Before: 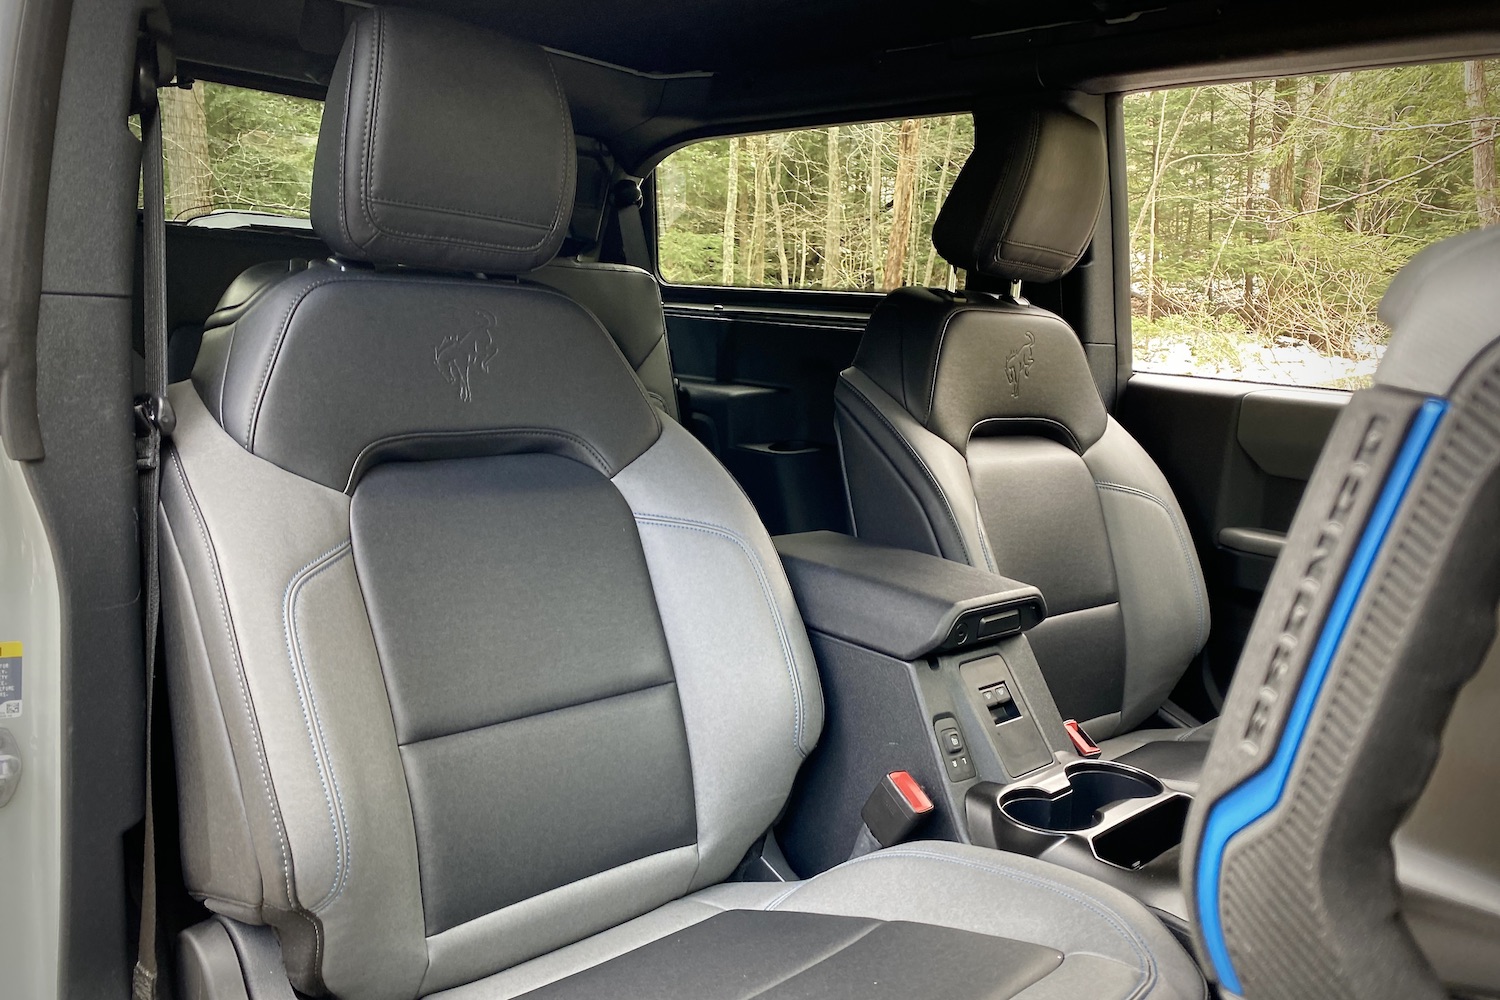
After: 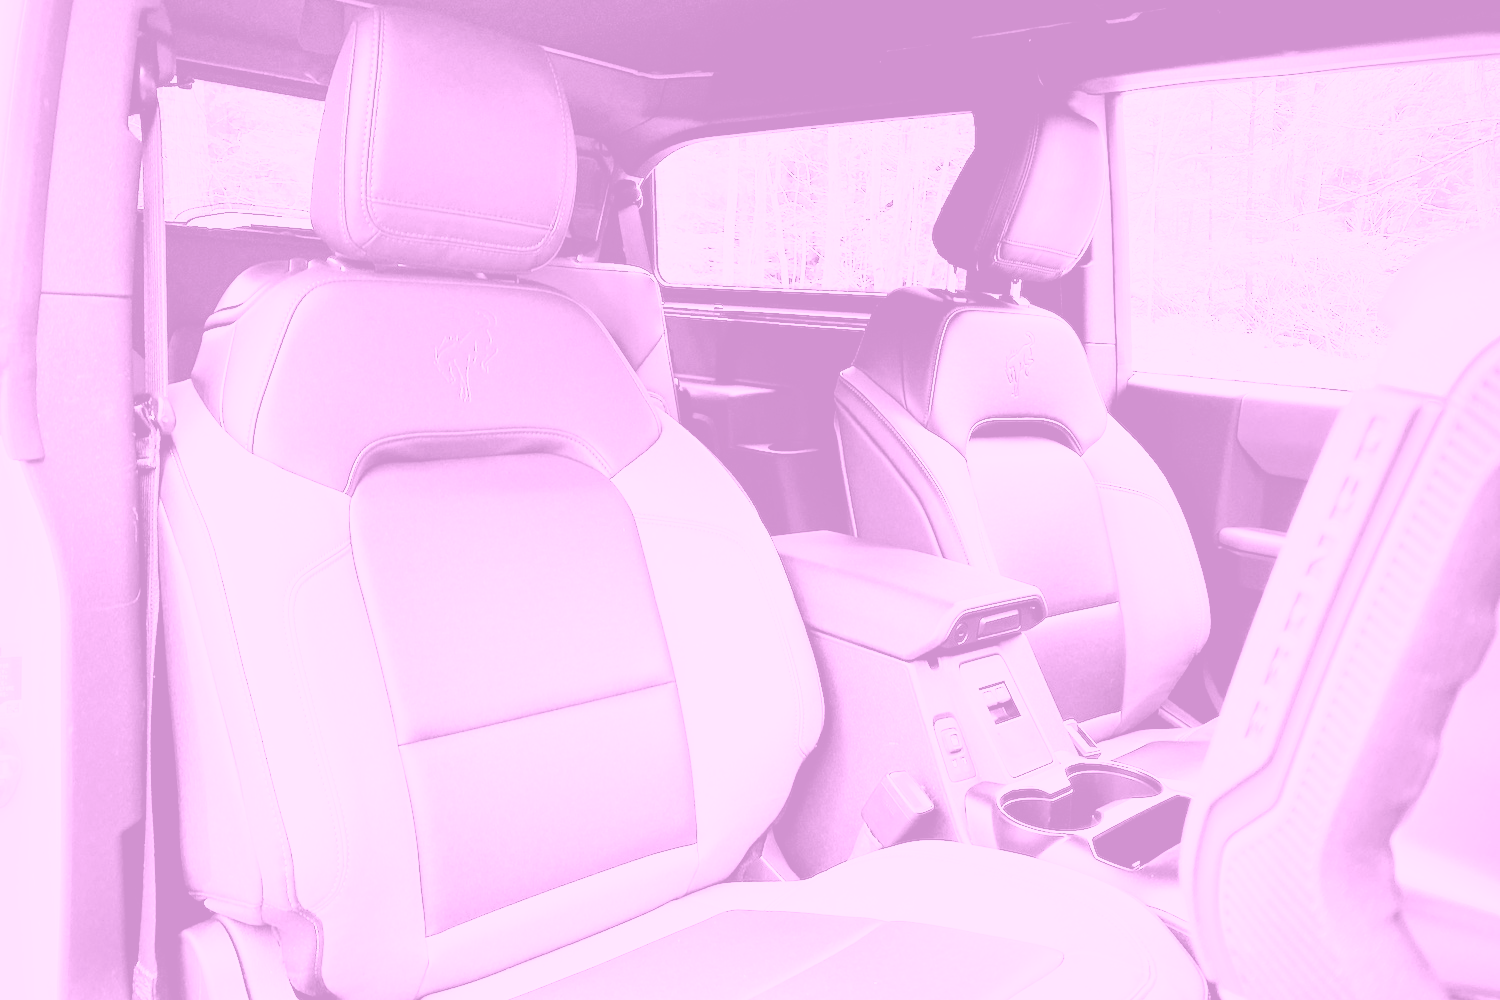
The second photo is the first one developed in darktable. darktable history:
exposure: exposure 2 EV, compensate exposure bias true, compensate highlight preservation false
colorize: hue 331.2°, saturation 75%, source mix 30.28%, lightness 70.52%, version 1
tone equalizer: on, module defaults
filmic rgb: black relative exposure -5 EV, hardness 2.88, contrast 1.4
white balance: emerald 1
